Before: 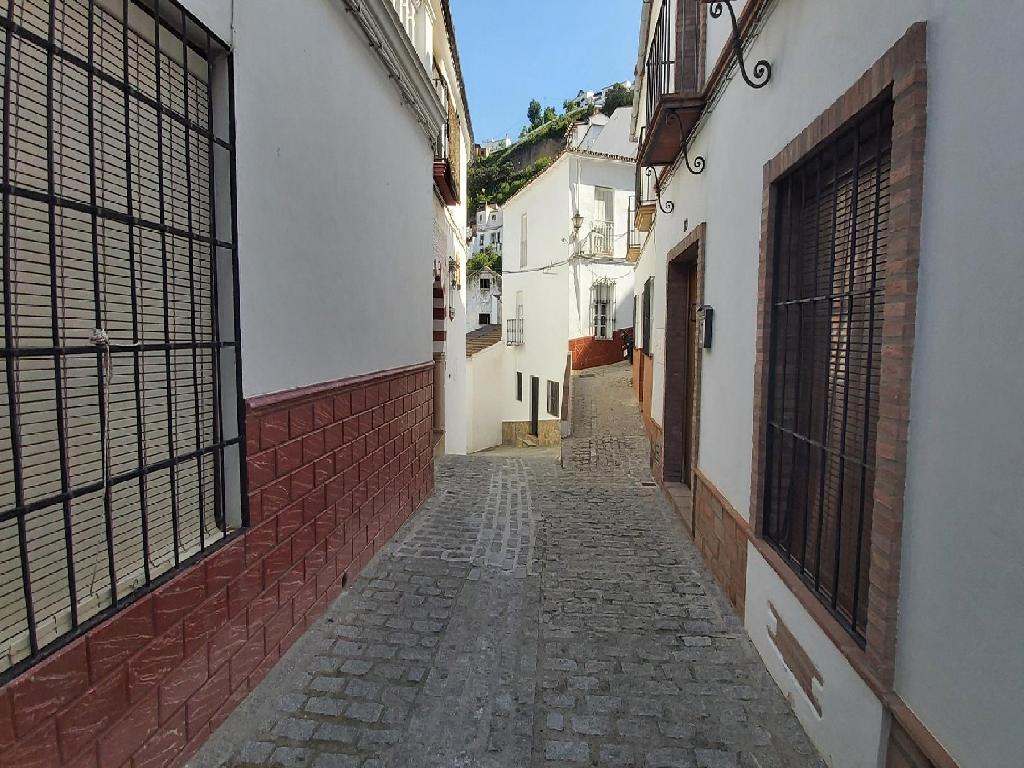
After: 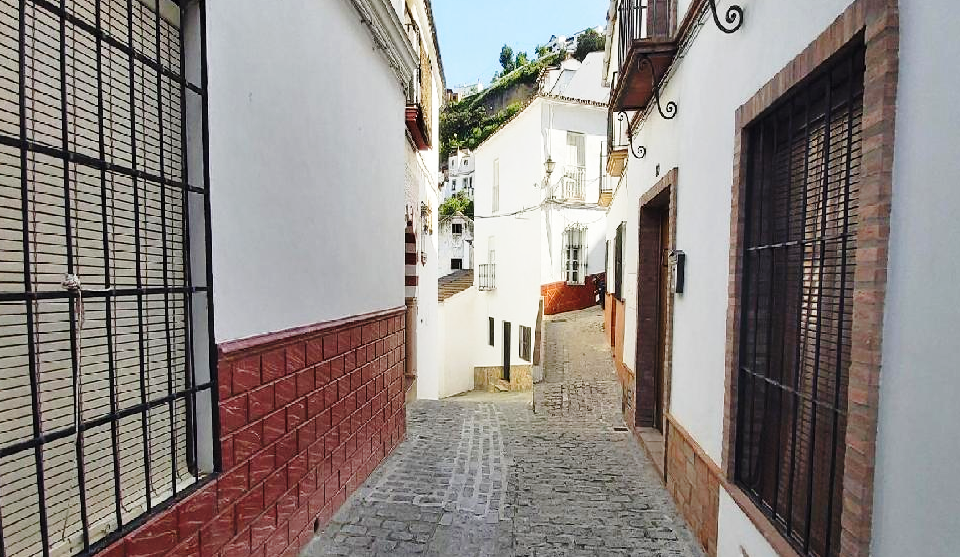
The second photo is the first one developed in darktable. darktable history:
crop: left 2.737%, top 7.287%, right 3.421%, bottom 20.179%
base curve: curves: ch0 [(0, 0) (0.028, 0.03) (0.121, 0.232) (0.46, 0.748) (0.859, 0.968) (1, 1)], preserve colors none
